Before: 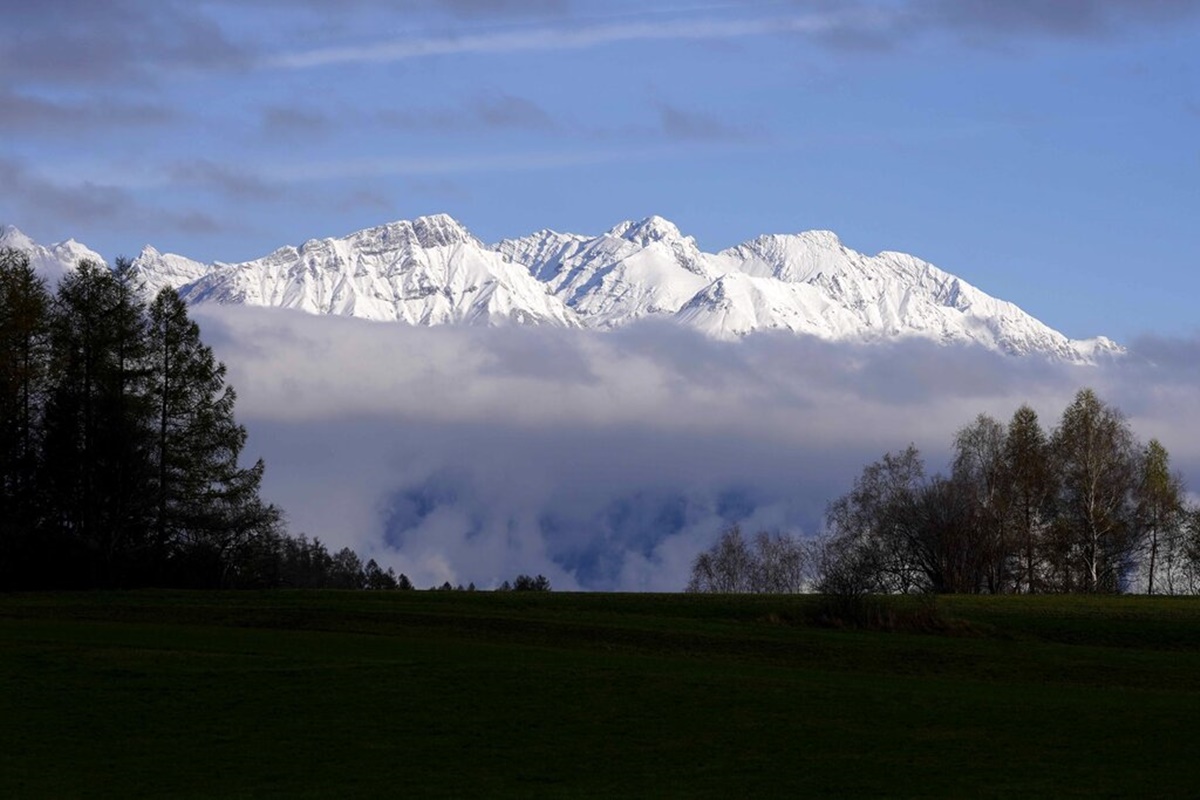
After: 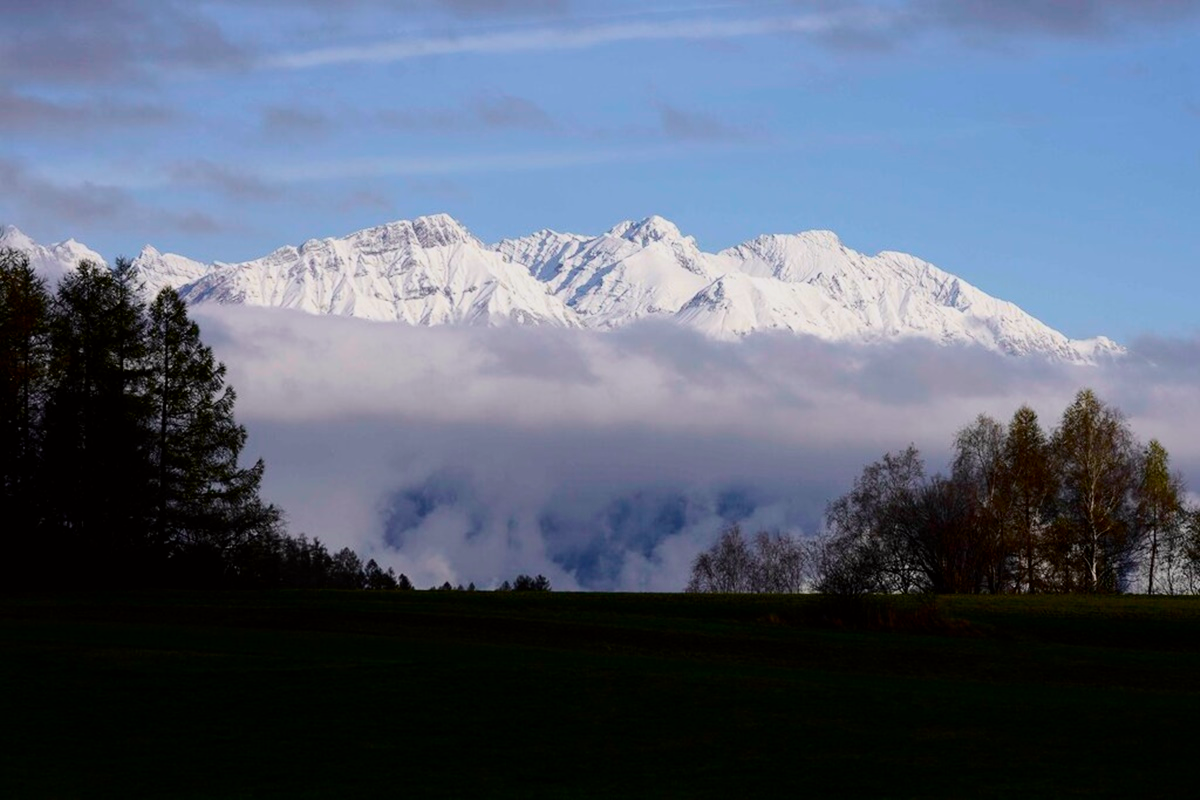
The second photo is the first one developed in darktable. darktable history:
tone curve: curves: ch0 [(0, 0) (0.091, 0.066) (0.184, 0.16) (0.491, 0.519) (0.748, 0.765) (1, 0.919)]; ch1 [(0, 0) (0.179, 0.173) (0.322, 0.32) (0.424, 0.424) (0.502, 0.504) (0.56, 0.575) (0.631, 0.675) (0.777, 0.806) (1, 1)]; ch2 [(0, 0) (0.434, 0.447) (0.497, 0.498) (0.539, 0.566) (0.676, 0.691) (1, 1)], color space Lab, independent channels, preserve colors none
